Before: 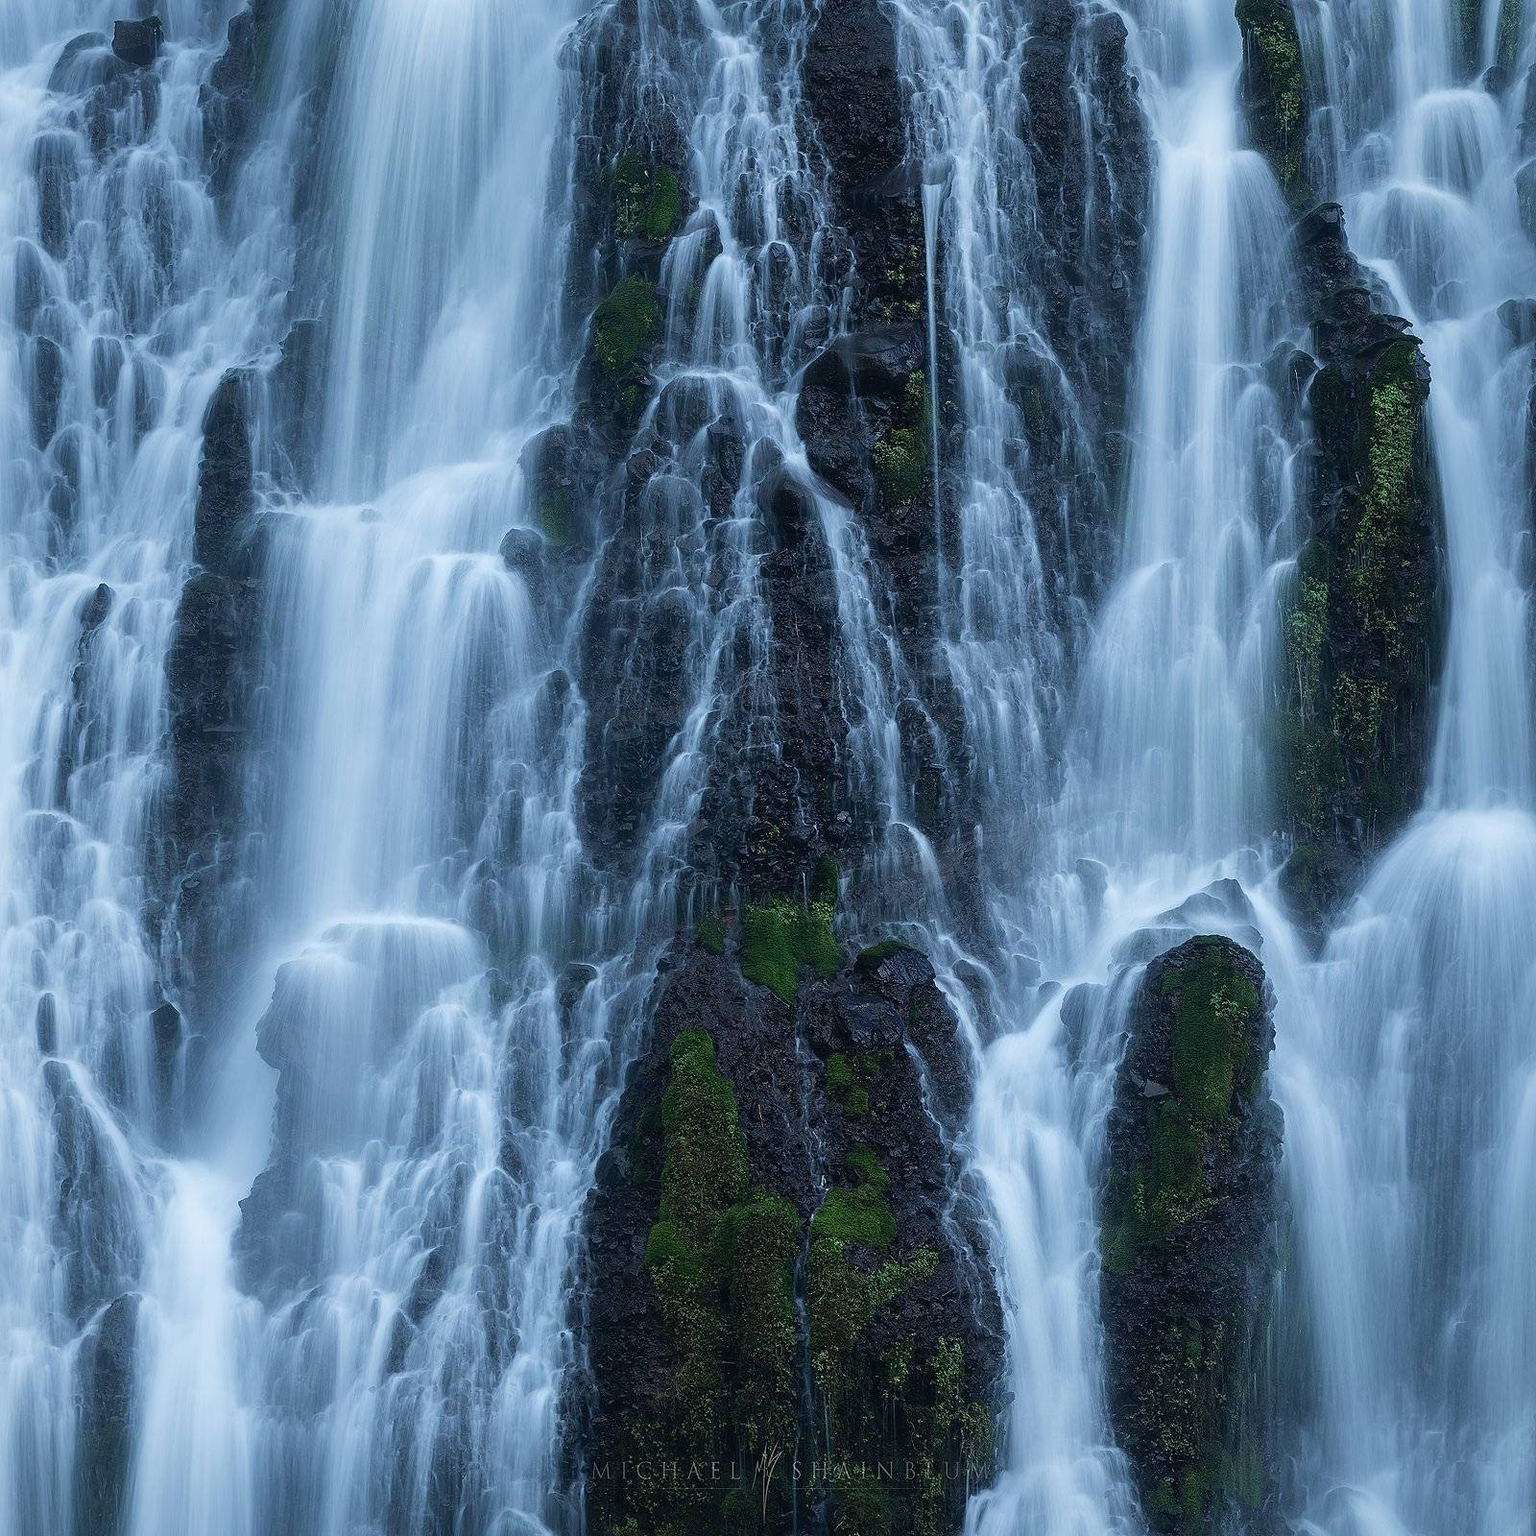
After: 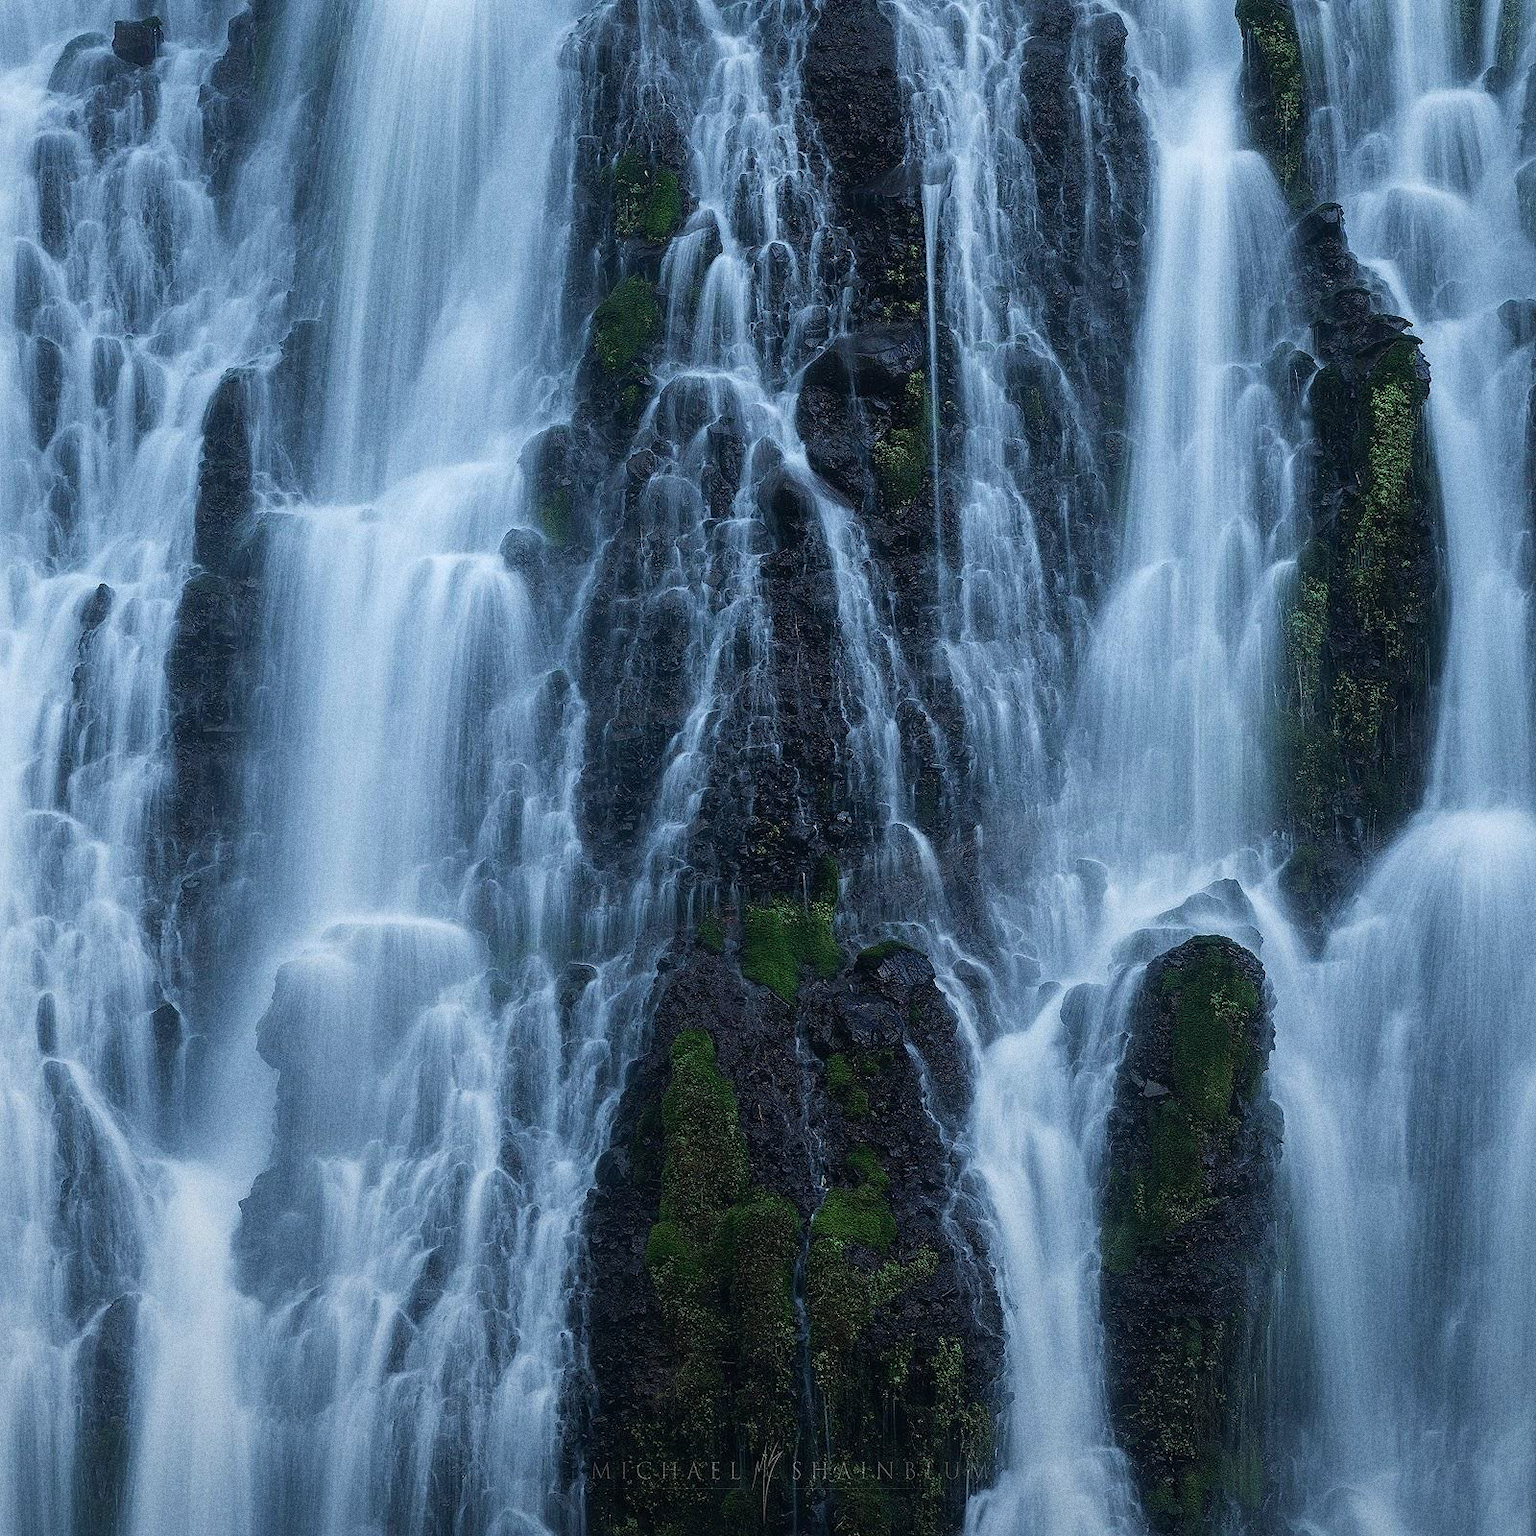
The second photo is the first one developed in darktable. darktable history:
white balance: emerald 1
grain: coarseness 0.09 ISO, strength 40%
graduated density: rotation -180°, offset 27.42
